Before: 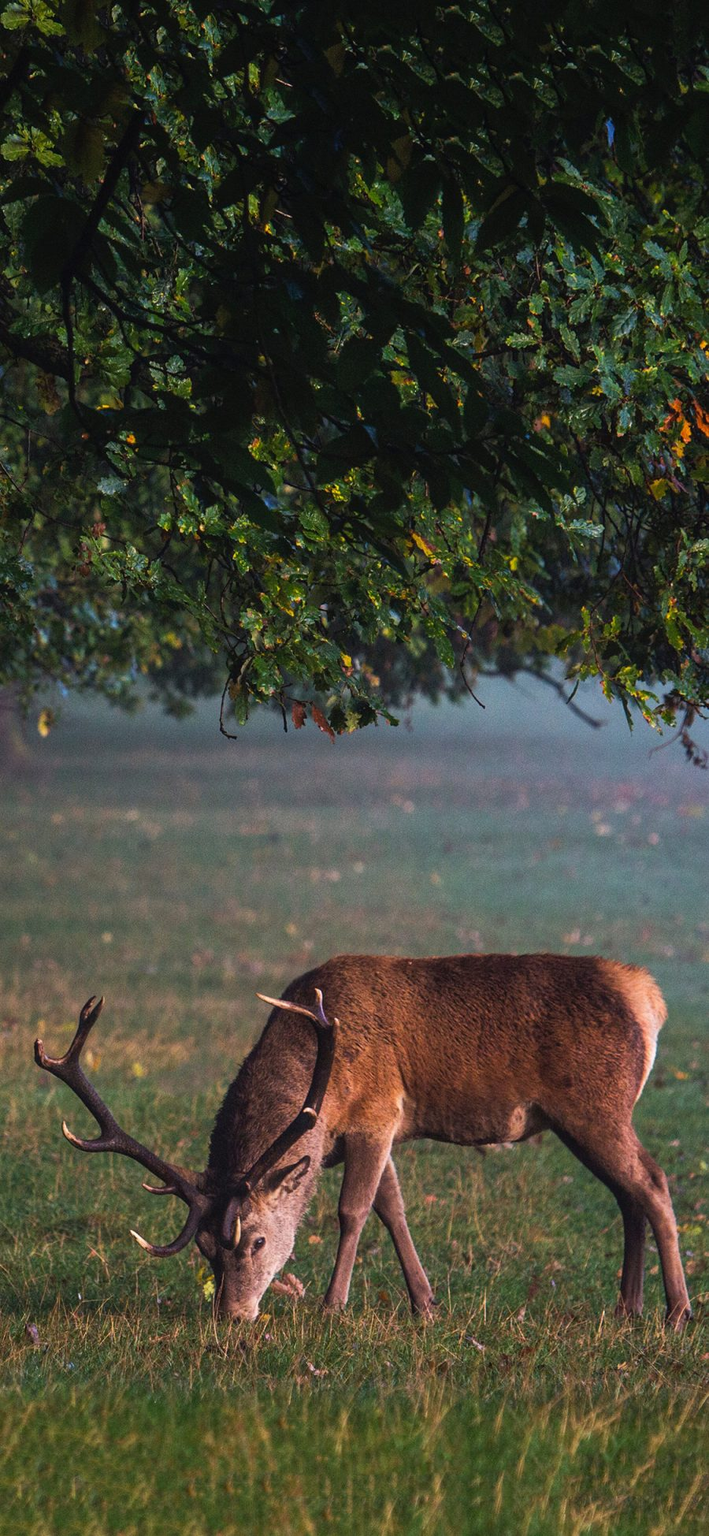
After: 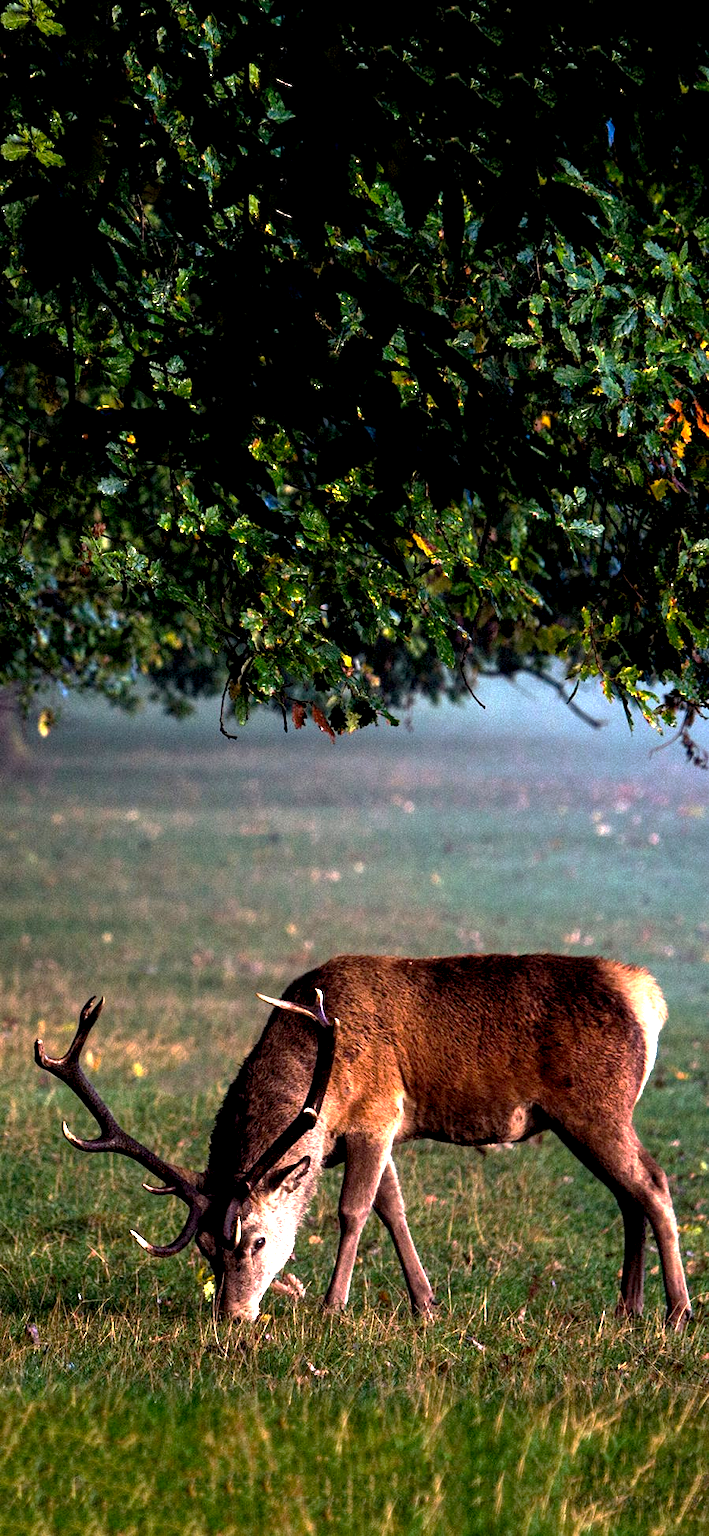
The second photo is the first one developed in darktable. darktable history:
base curve: curves: ch0 [(0, 0) (0.841, 0.609) (1, 1)], preserve colors none
exposure: black level correction 0.011, exposure 1.083 EV, compensate highlight preservation false
contrast equalizer: octaves 7, y [[0.6 ×6], [0.55 ×6], [0 ×6], [0 ×6], [0 ×6]], mix -0.281
local contrast: highlights 198%, shadows 146%, detail 139%, midtone range 0.26
tone curve: curves: ch0 [(0, 0.006) (0.046, 0.011) (0.13, 0.062) (0.338, 0.327) (0.494, 0.55) (0.728, 0.835) (1, 1)]; ch1 [(0, 0) (0.346, 0.324) (0.45, 0.431) (0.5, 0.5) (0.522, 0.517) (0.55, 0.57) (1, 1)]; ch2 [(0, 0) (0.453, 0.418) (0.5, 0.5) (0.526, 0.524) (0.554, 0.598) (0.622, 0.679) (0.707, 0.761) (1, 1)], preserve colors none
tone equalizer: on, module defaults
